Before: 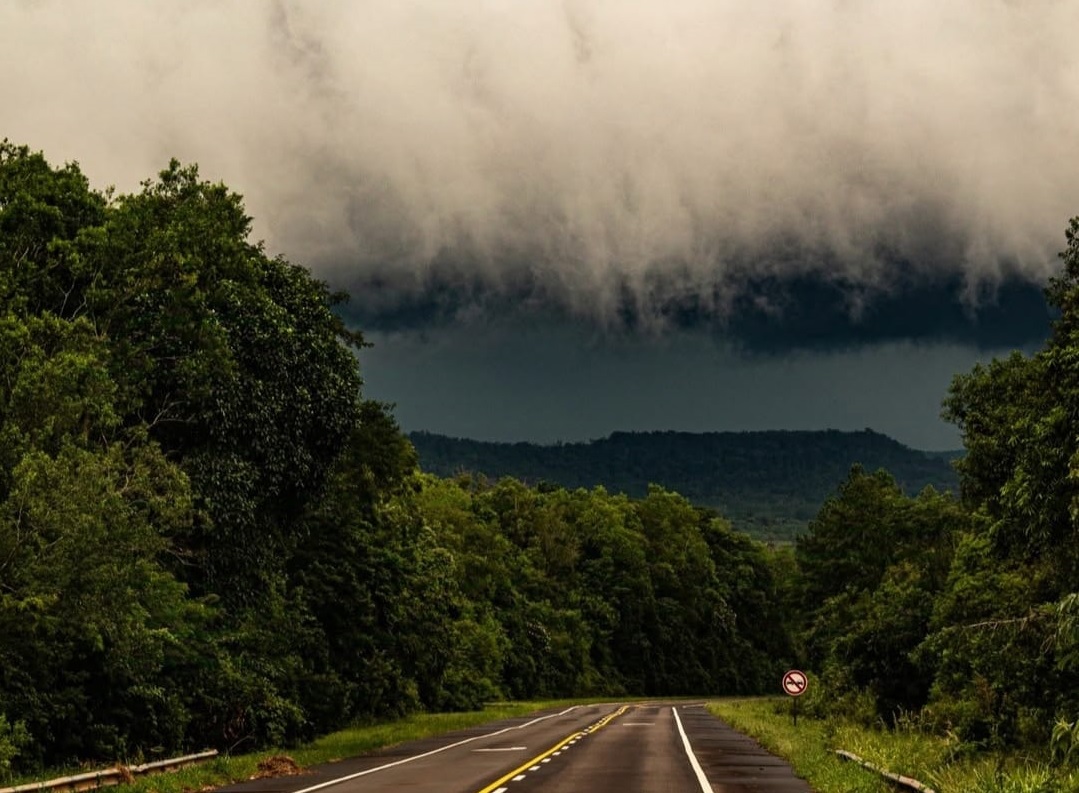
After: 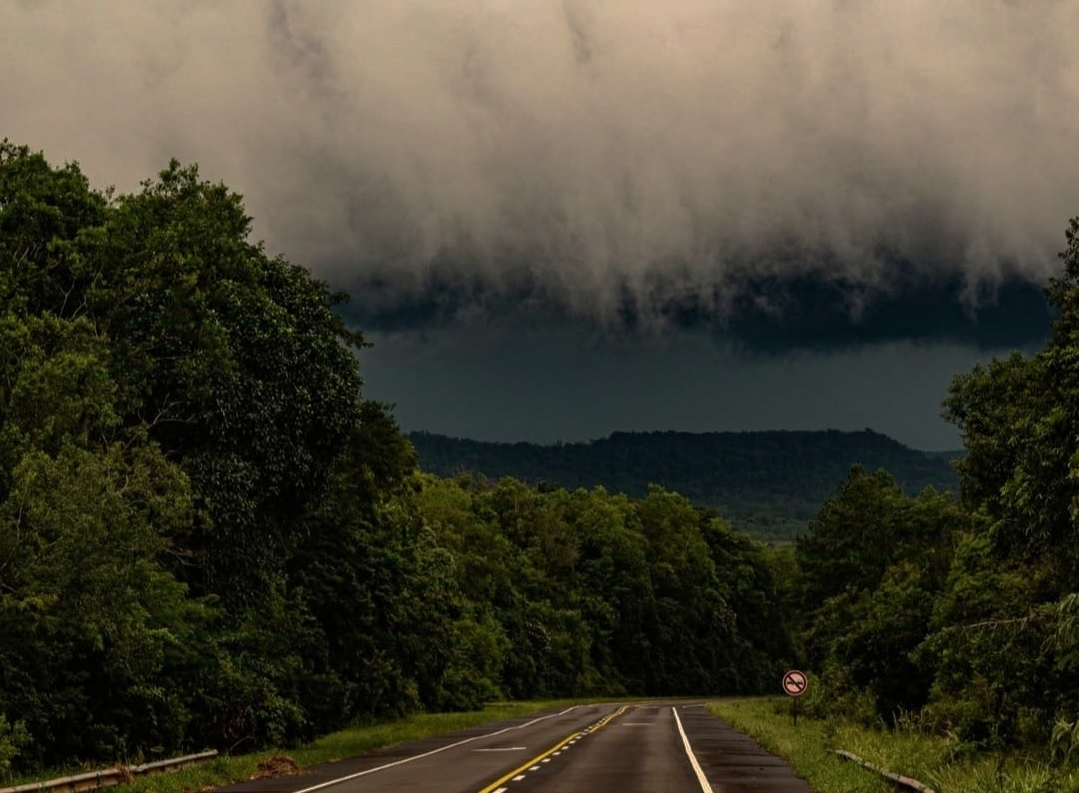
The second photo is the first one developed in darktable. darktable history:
base curve: curves: ch0 [(0, 0) (0.841, 0.609) (1, 1)], preserve colors none
tone equalizer: on, module defaults
